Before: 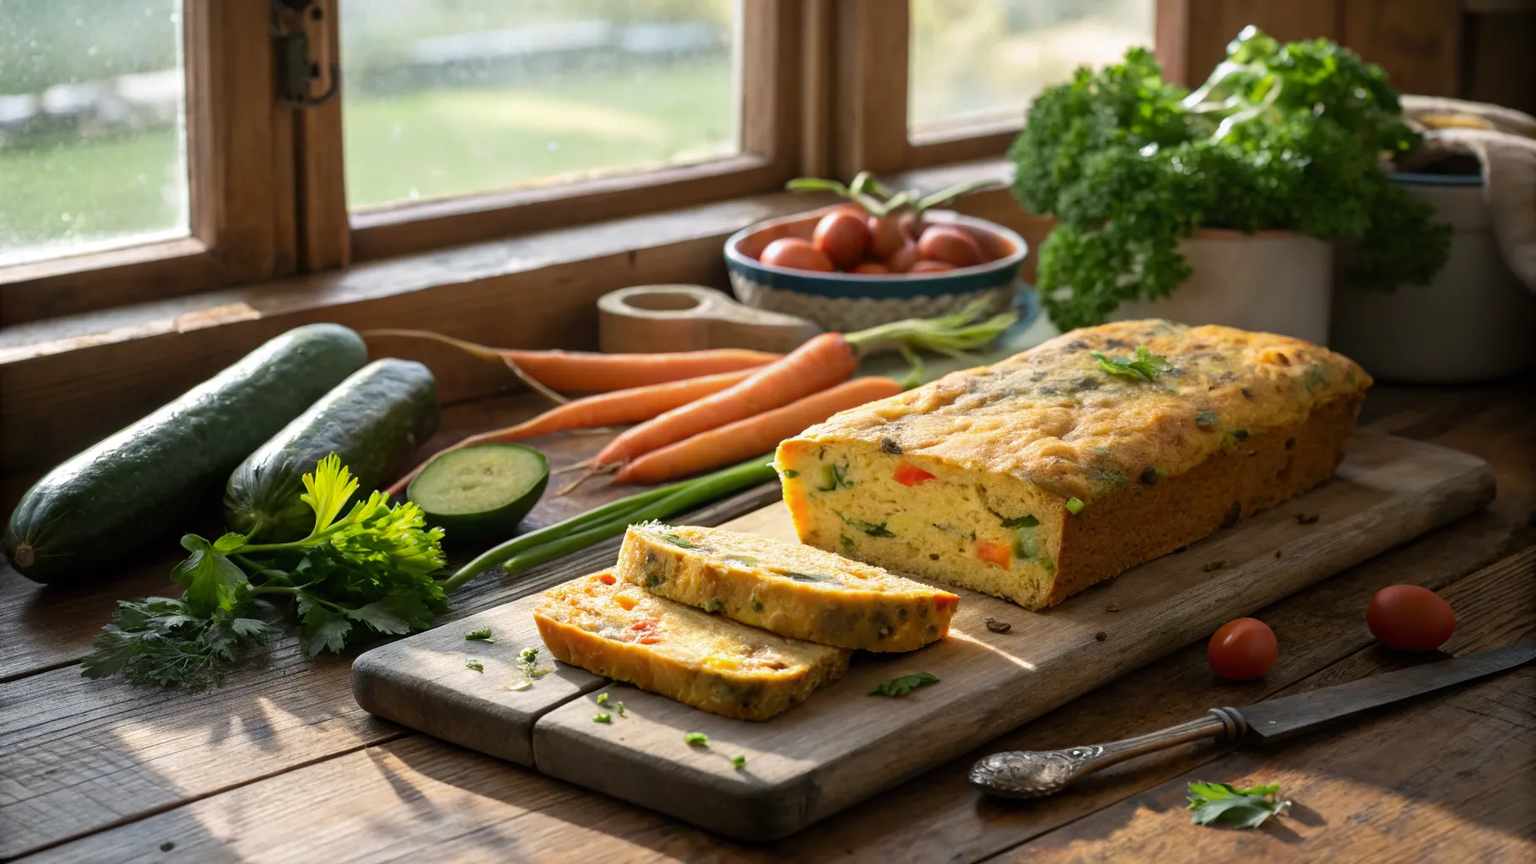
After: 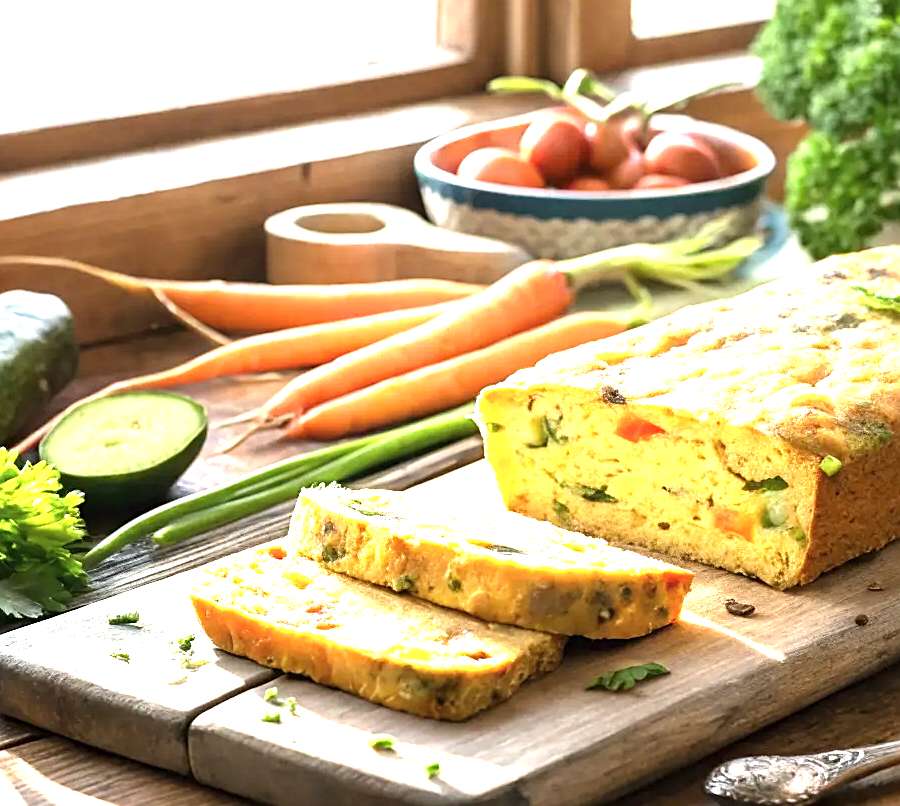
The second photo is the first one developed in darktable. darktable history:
contrast brightness saturation: saturation -0.069
exposure: black level correction 0, exposure 1.532 EV, compensate exposure bias true, compensate highlight preservation false
sharpen: radius 1.925
crop and rotate: angle 0.012°, left 24.386%, top 13.09%, right 26.126%, bottom 8.081%
tone equalizer: -8 EV -0.387 EV, -7 EV -0.374 EV, -6 EV -0.304 EV, -5 EV -0.233 EV, -3 EV 0.212 EV, -2 EV 0.325 EV, -1 EV 0.4 EV, +0 EV 0.399 EV
